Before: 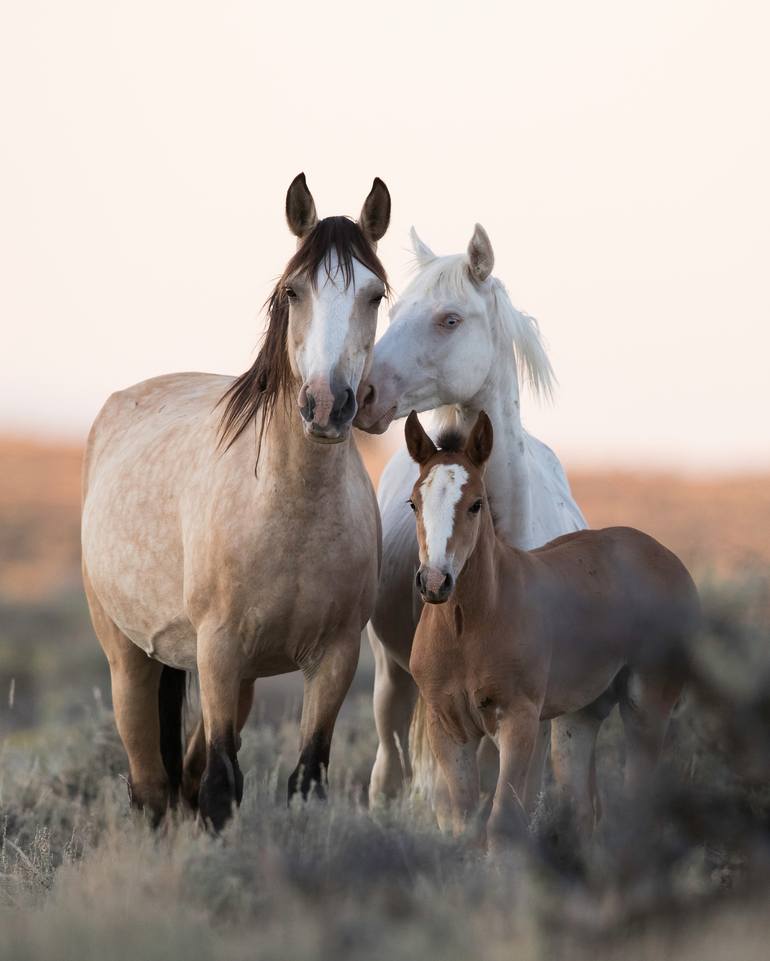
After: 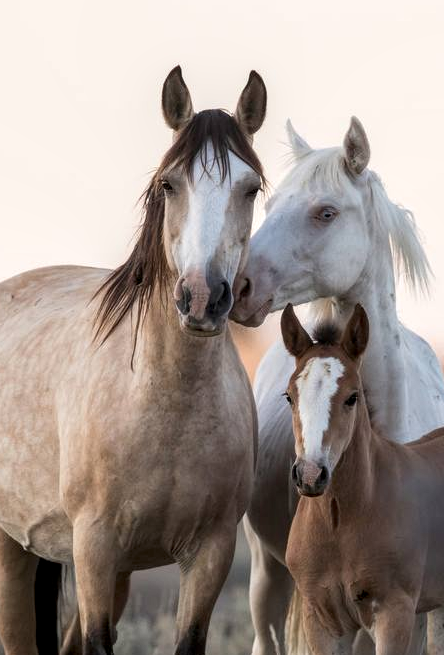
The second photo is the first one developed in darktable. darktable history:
crop: left 16.202%, top 11.208%, right 26.045%, bottom 20.557%
local contrast: detail 130%
